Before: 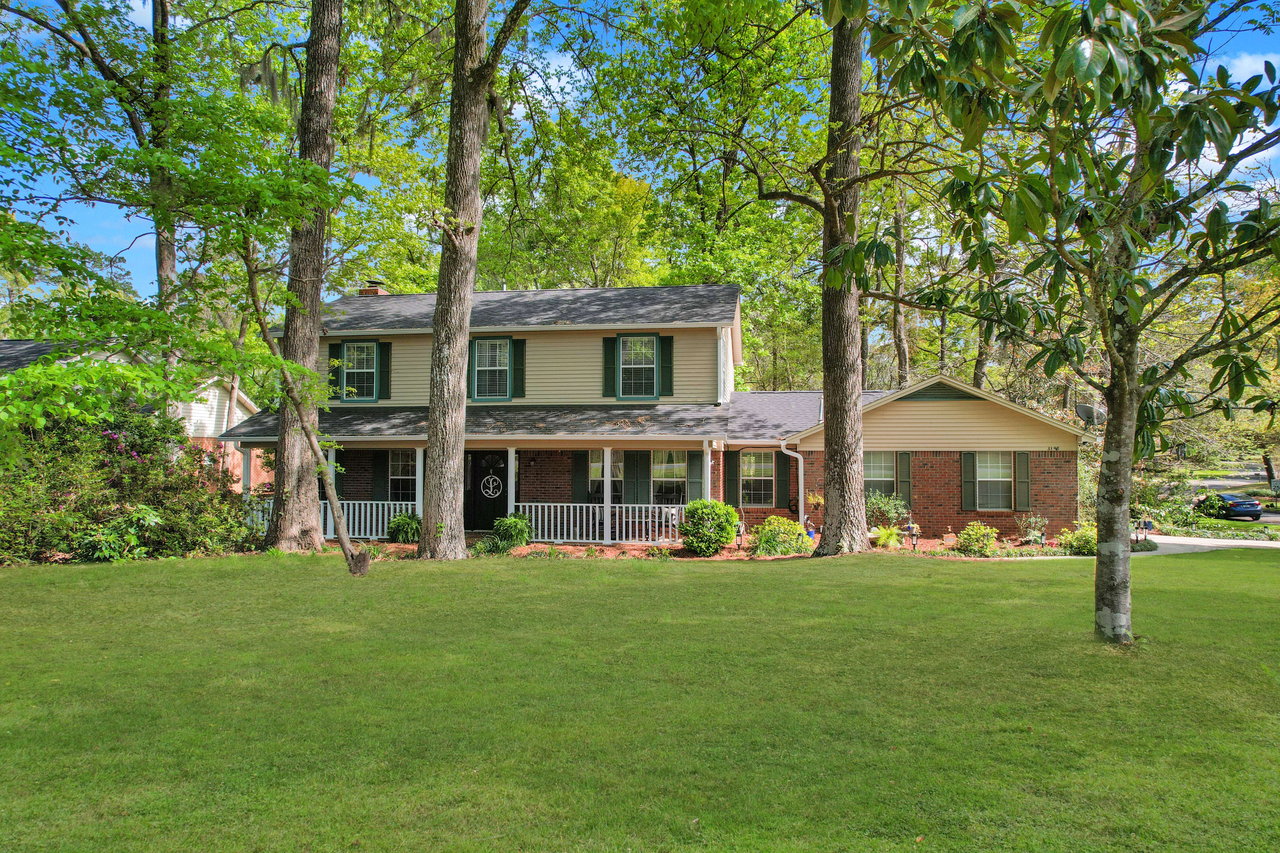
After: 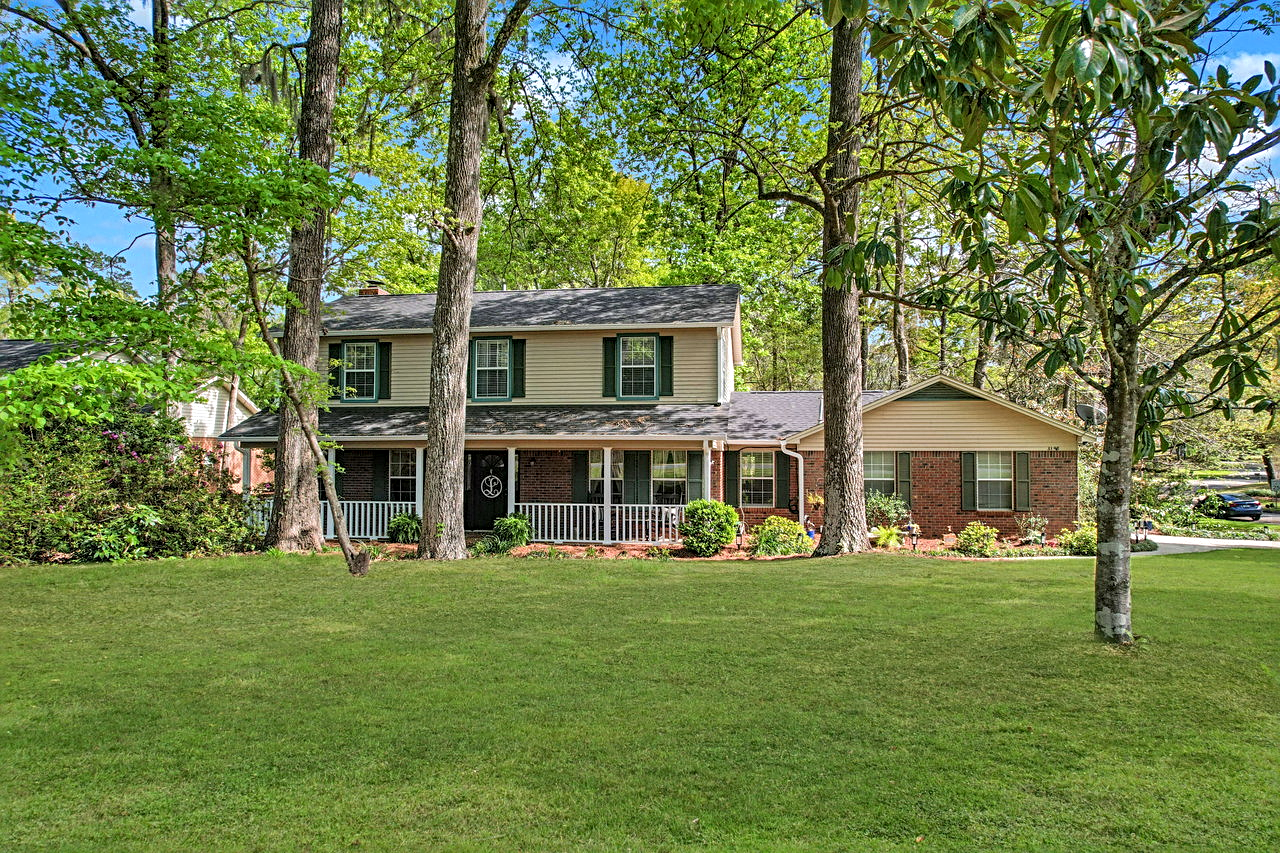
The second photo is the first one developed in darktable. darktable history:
sharpen: radius 3.119
local contrast: on, module defaults
exposure: compensate highlight preservation false
